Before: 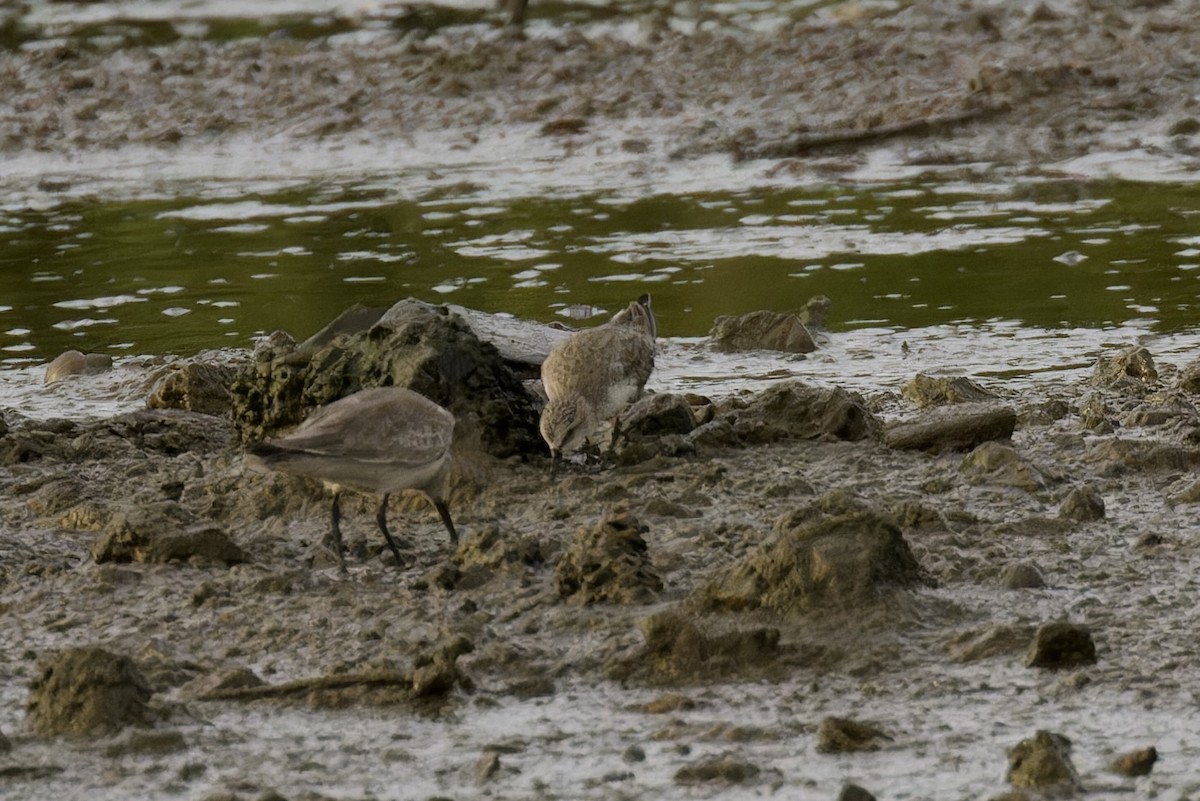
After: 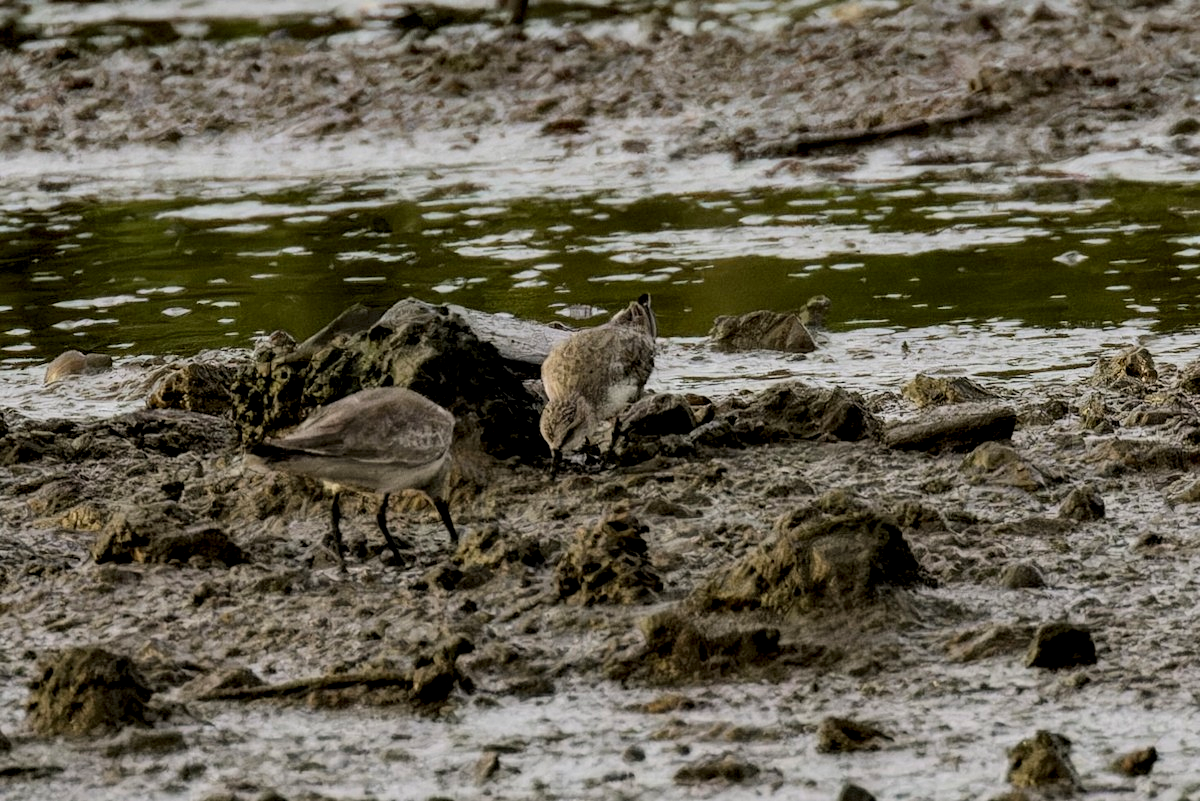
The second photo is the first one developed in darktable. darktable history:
exposure: exposure 0.128 EV, compensate highlight preservation false
local contrast: highlights 60%, shadows 60%, detail 160%
filmic rgb: black relative exposure -7.65 EV, white relative exposure 4.56 EV, hardness 3.61, color science v6 (2022)
